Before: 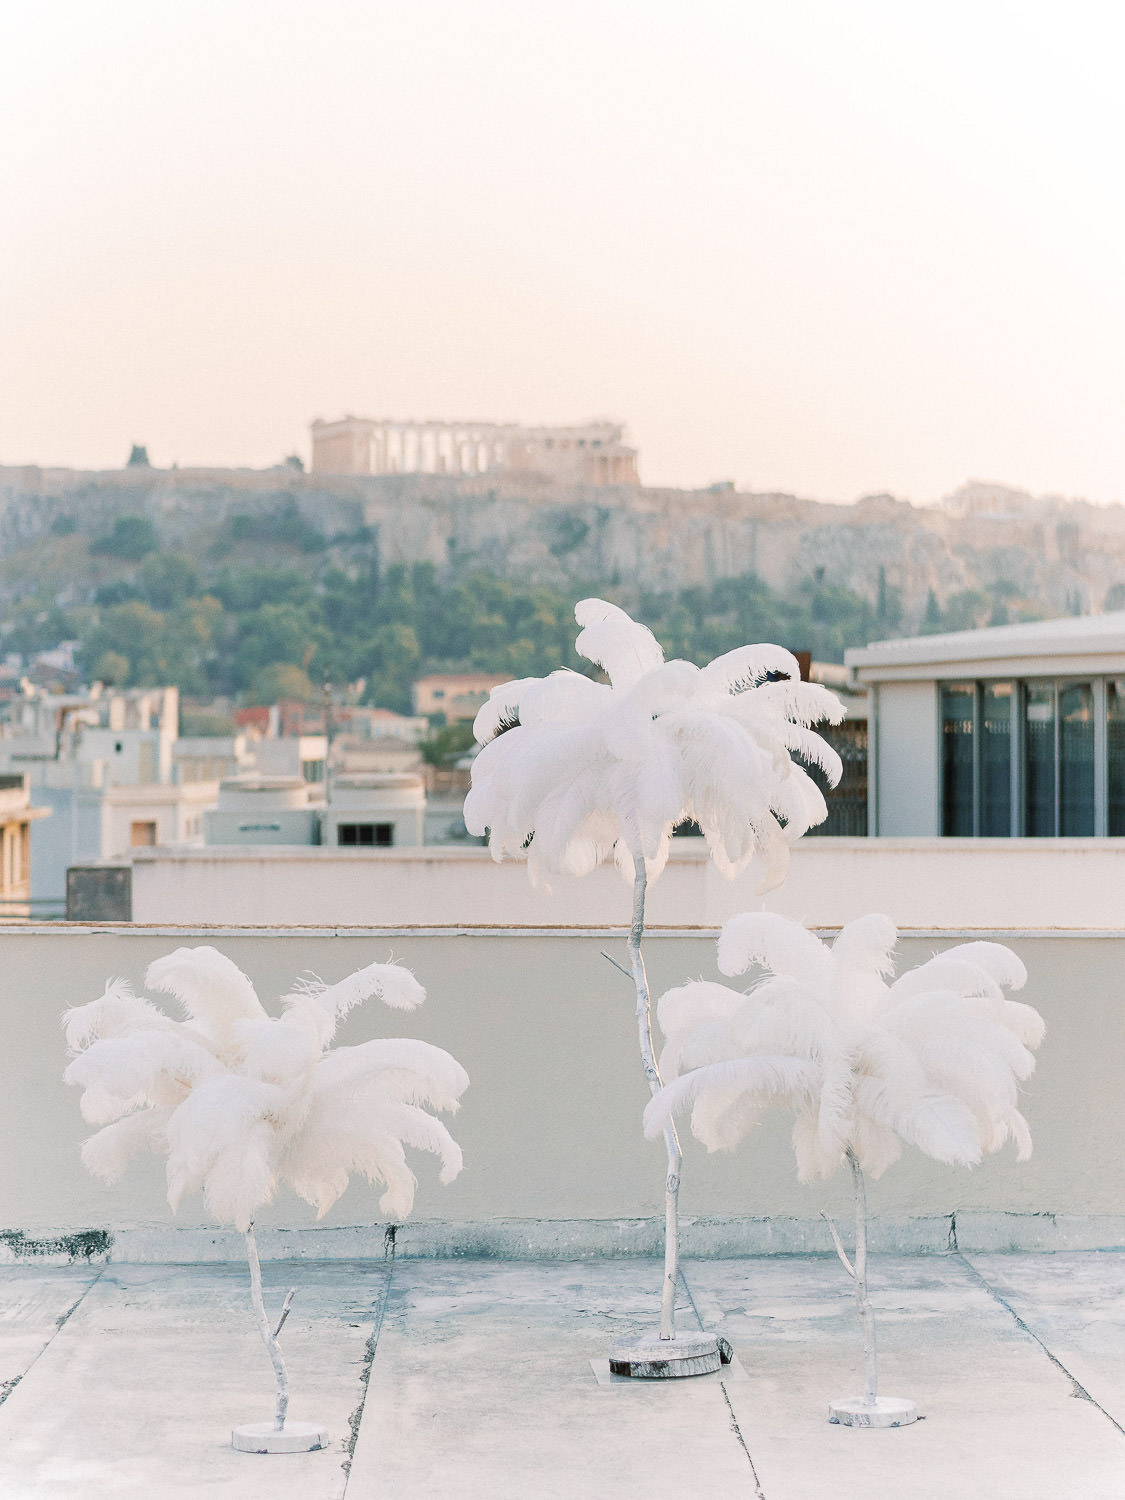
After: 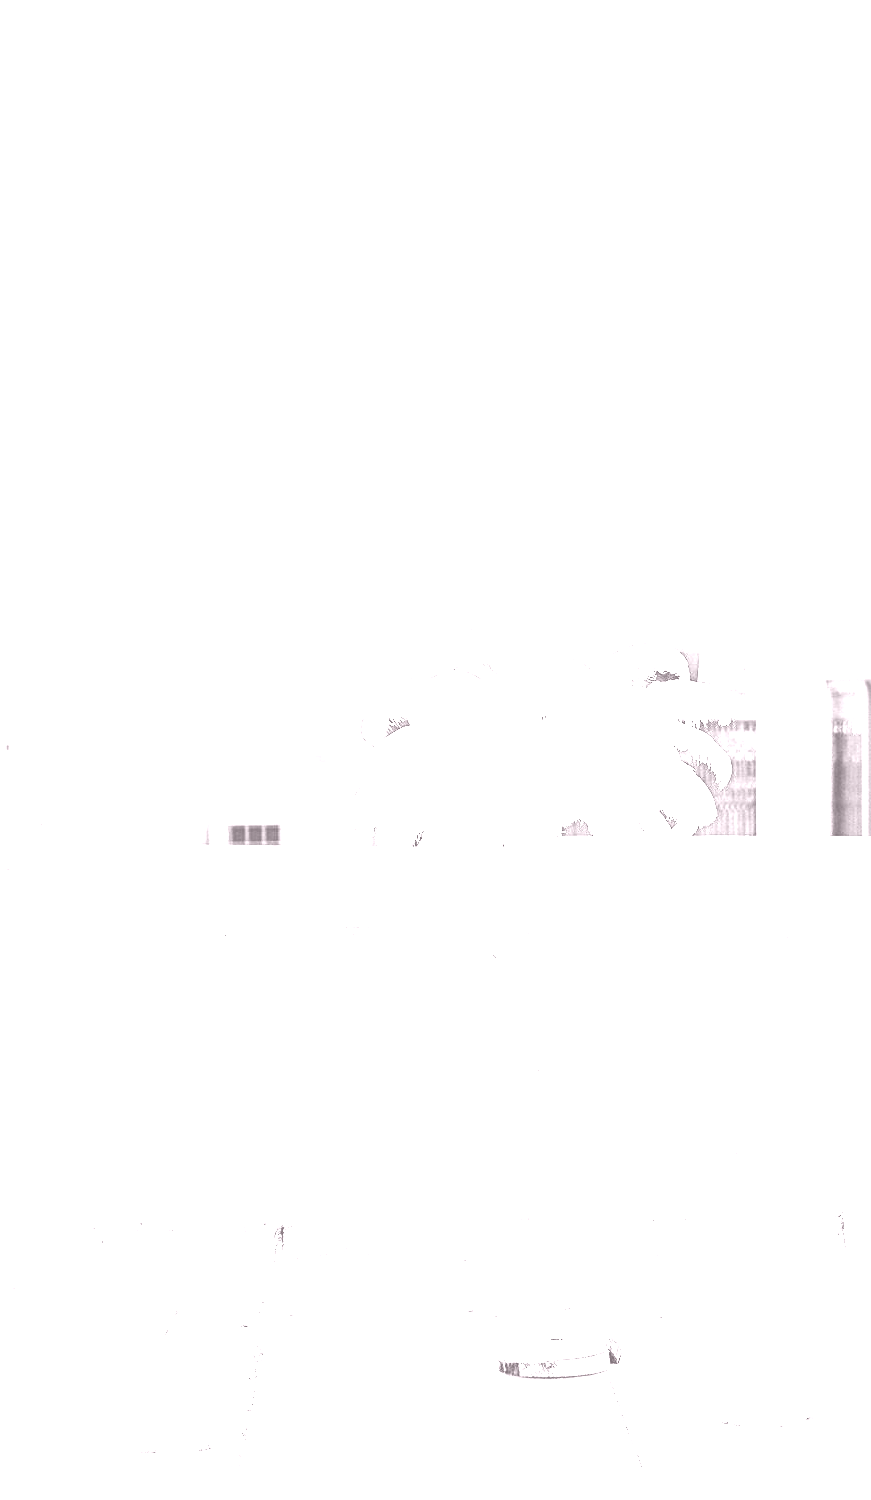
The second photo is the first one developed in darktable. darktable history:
sharpen: radius 2.529, amount 0.323
crop: left 9.88%, right 12.664%
white balance: red 1.123, blue 0.83
exposure: black level correction 0, exposure 1.55 EV, compensate exposure bias true, compensate highlight preservation false
colorize: hue 25.2°, saturation 83%, source mix 82%, lightness 79%, version 1
tone curve: curves: ch0 [(0, 0) (0.004, 0.001) (0.133, 0.112) (0.325, 0.362) (0.832, 0.893) (1, 1)], color space Lab, linked channels, preserve colors none
color correction: highlights a* 3.84, highlights b* 5.07
